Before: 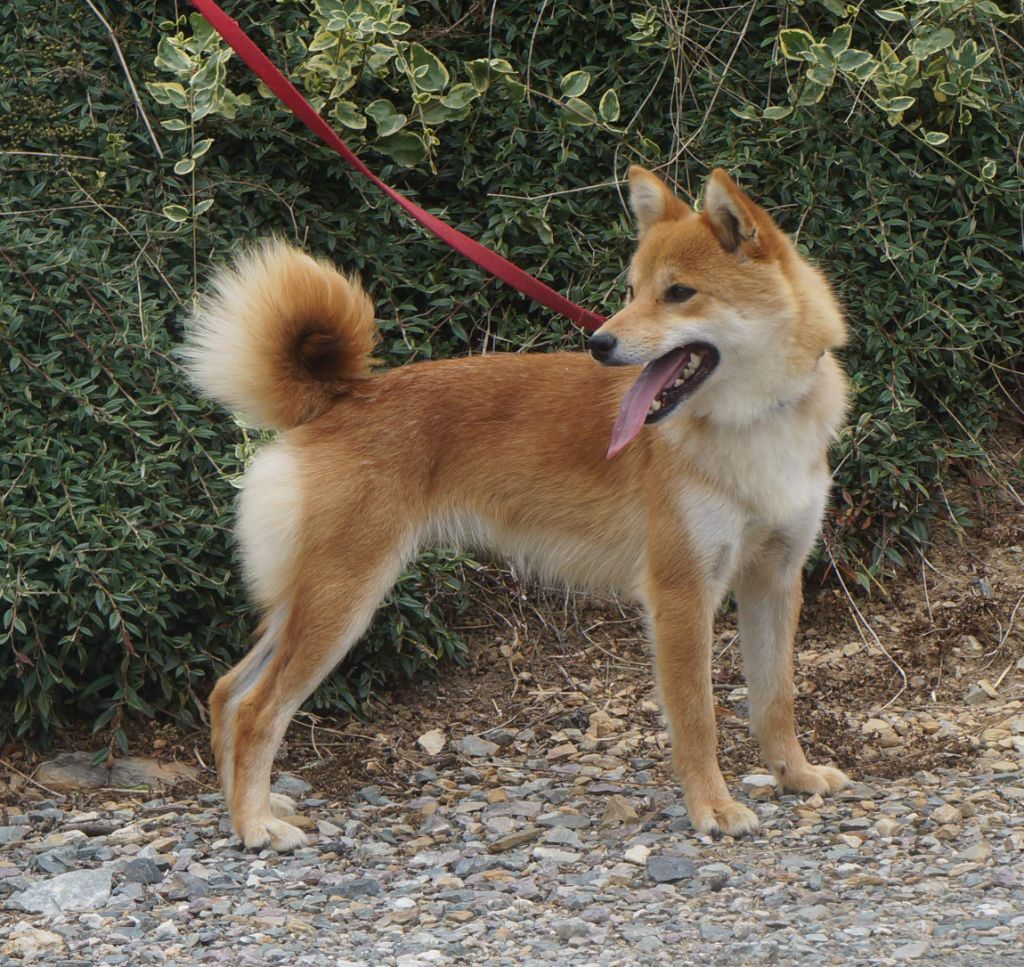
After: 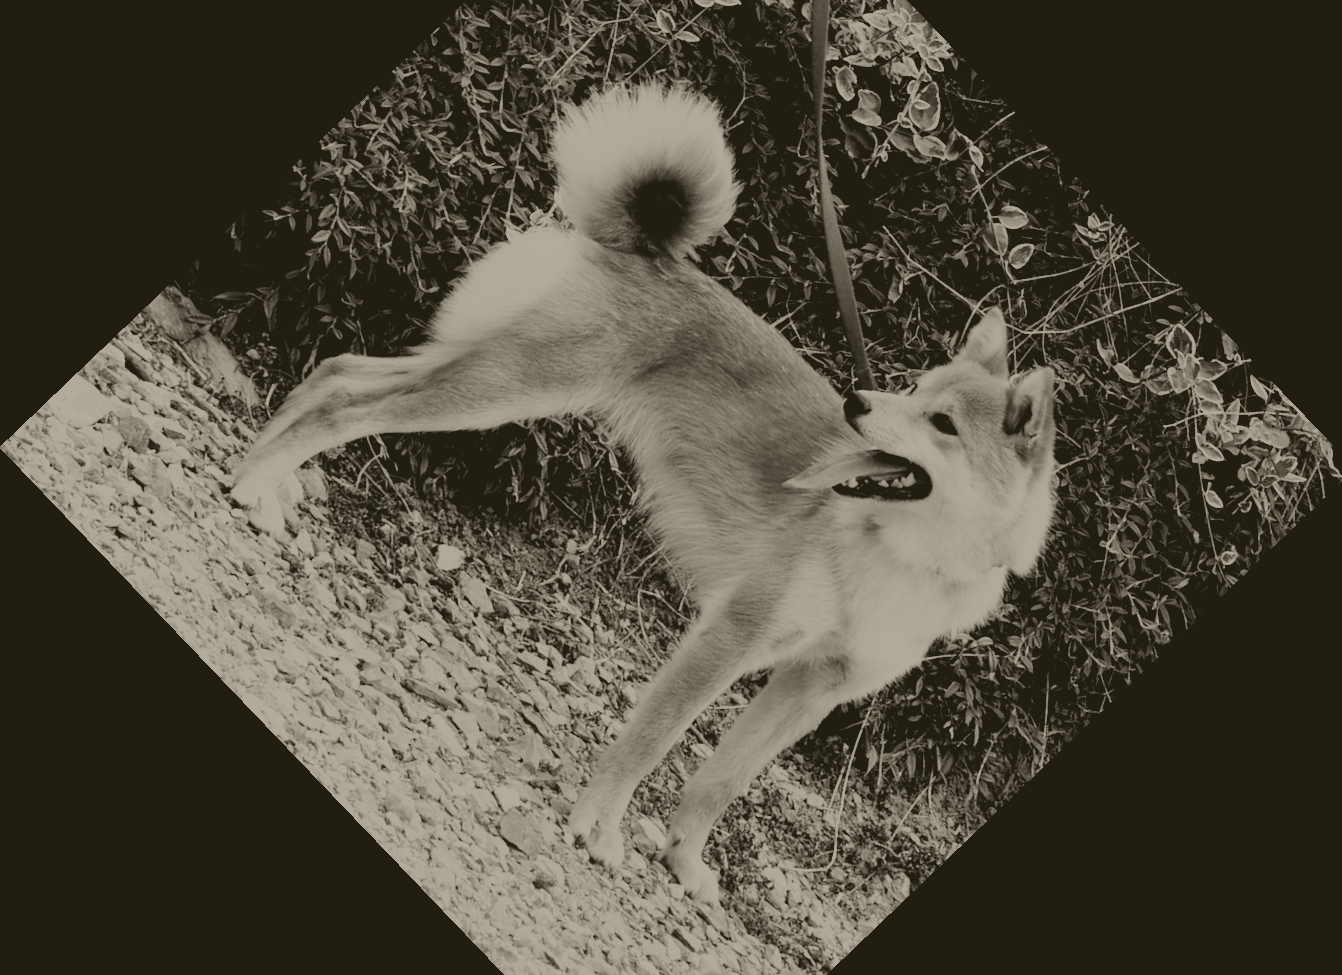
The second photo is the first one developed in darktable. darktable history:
crop and rotate: angle -46.26°, top 16.234%, right 0.912%, bottom 11.704%
tone equalizer: on, module defaults
exposure: black level correction 0.031, exposure 0.304 EV, compensate highlight preservation false
rotate and perspective: rotation 0.215°, lens shift (vertical) -0.139, crop left 0.069, crop right 0.939, crop top 0.002, crop bottom 0.996
colorize: hue 41.44°, saturation 22%, source mix 60%, lightness 10.61%
white balance: emerald 1
base curve: curves: ch0 [(0, 0) (0.007, 0.004) (0.027, 0.03) (0.046, 0.07) (0.207, 0.54) (0.442, 0.872) (0.673, 0.972) (1, 1)], preserve colors none
